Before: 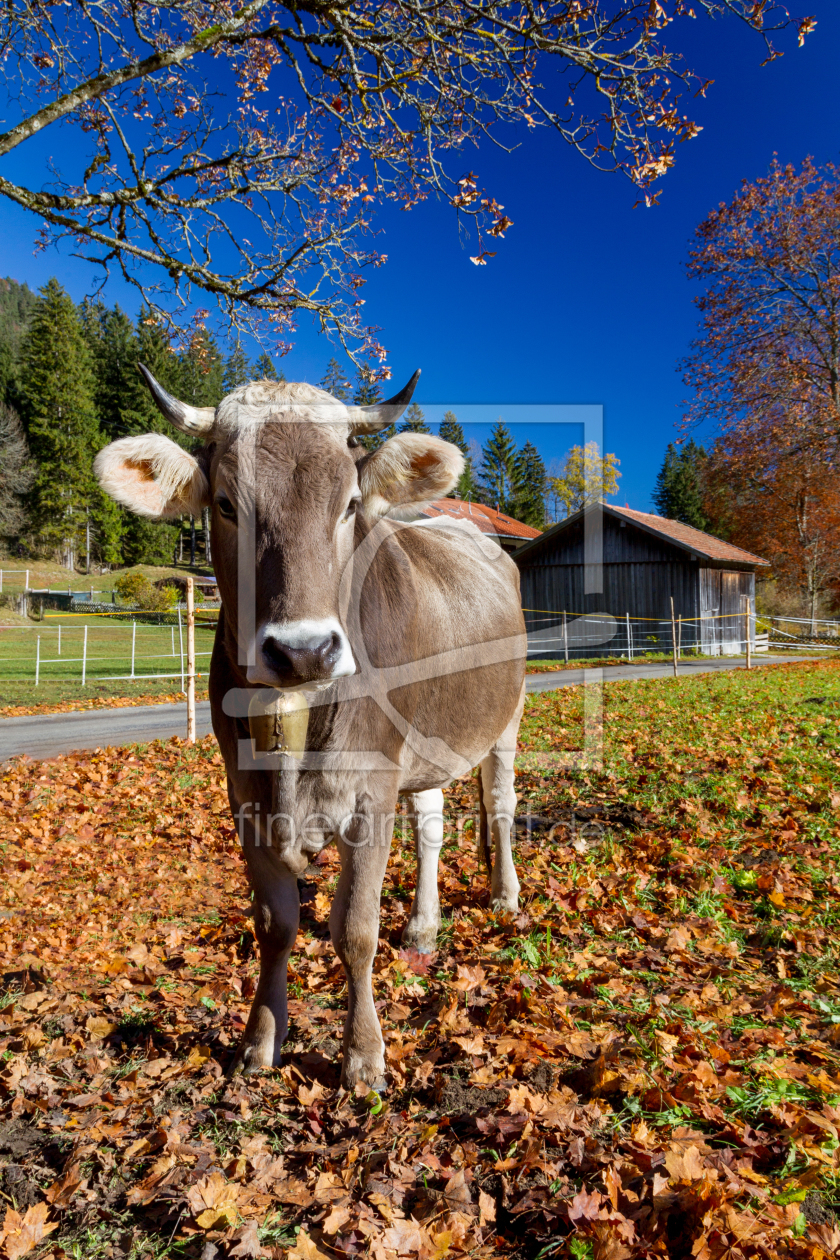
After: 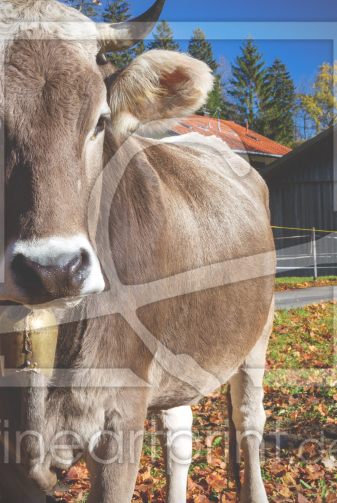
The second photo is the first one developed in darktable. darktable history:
crop: left 29.908%, top 30.397%, right 29.934%, bottom 29.629%
exposure: black level correction -0.039, exposure 0.065 EV, compensate exposure bias true, compensate highlight preservation false
vignetting: fall-off start 91.13%
